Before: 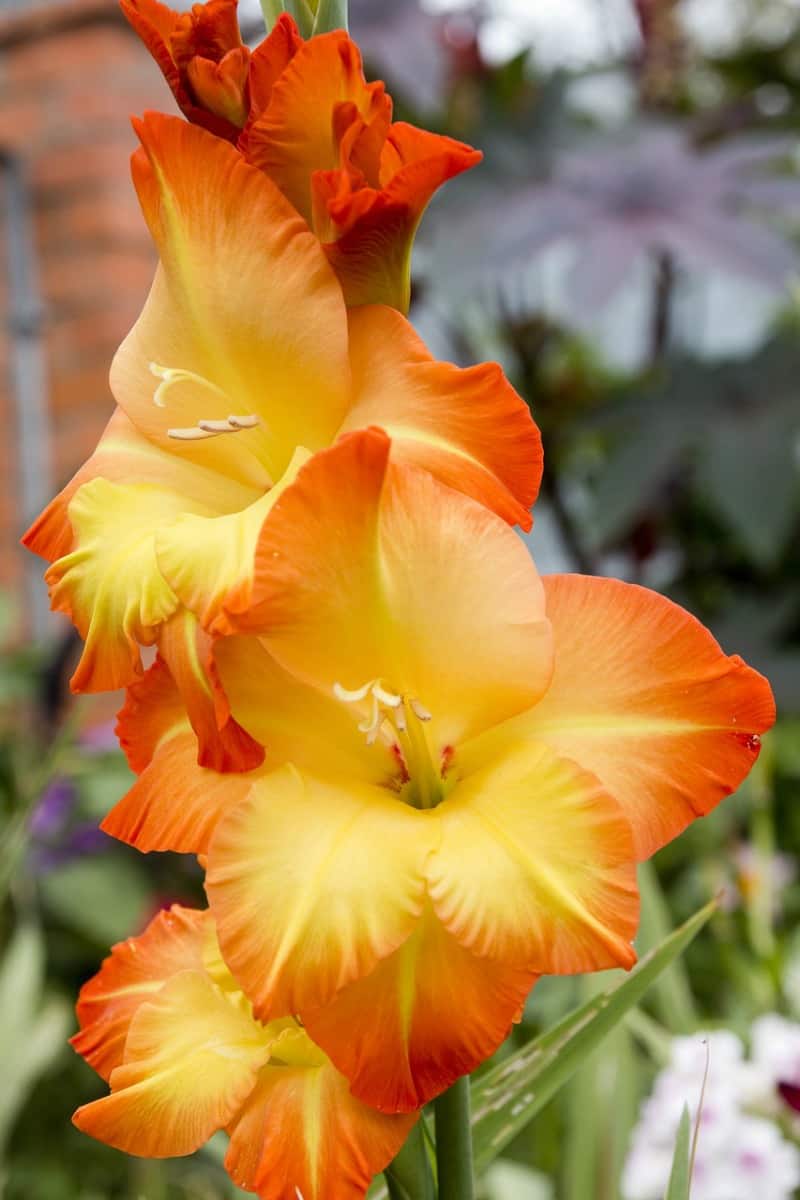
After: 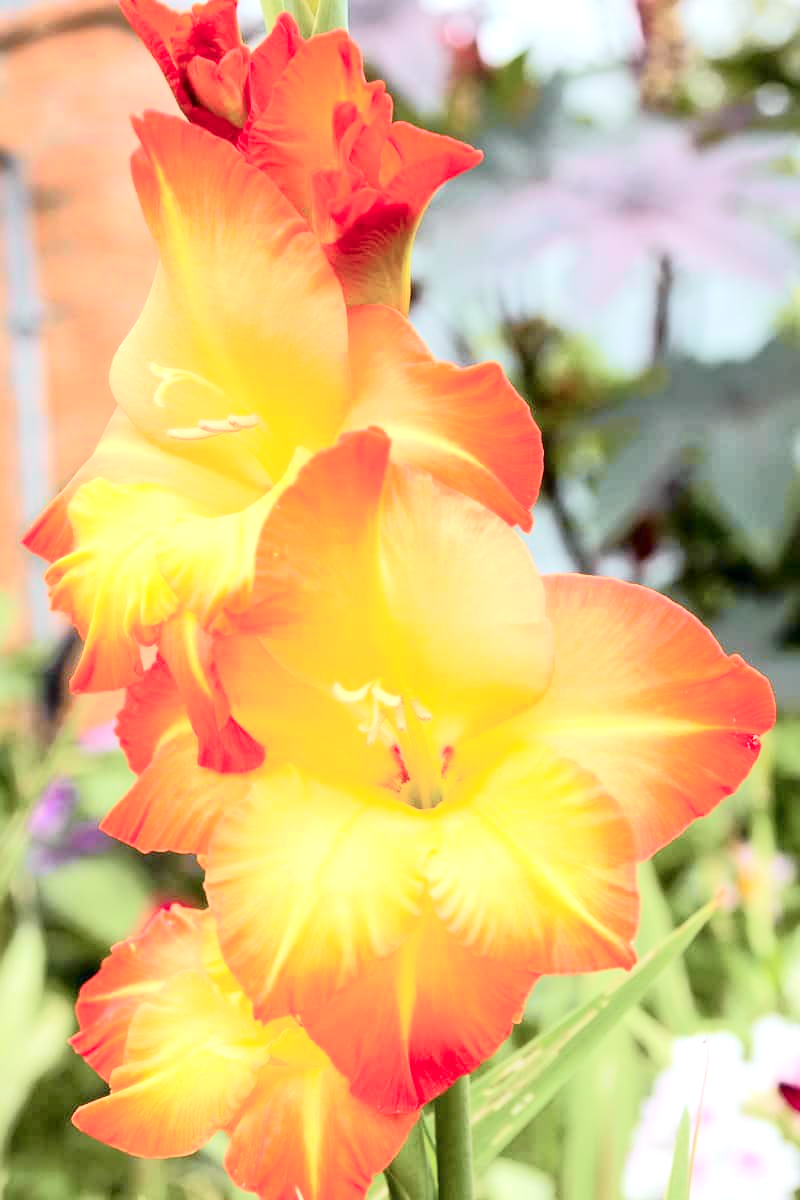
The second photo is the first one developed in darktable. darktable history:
exposure: black level correction 0.001, exposure 1.05 EV, compensate exposure bias true, compensate highlight preservation false
tone curve: curves: ch0 [(0, 0.008) (0.081, 0.044) (0.177, 0.123) (0.283, 0.253) (0.416, 0.449) (0.495, 0.524) (0.661, 0.756) (0.796, 0.859) (1, 0.951)]; ch1 [(0, 0) (0.161, 0.092) (0.35, 0.33) (0.392, 0.392) (0.427, 0.426) (0.479, 0.472) (0.505, 0.5) (0.521, 0.524) (0.567, 0.564) (0.583, 0.588) (0.625, 0.627) (0.678, 0.733) (1, 1)]; ch2 [(0, 0) (0.346, 0.362) (0.404, 0.427) (0.502, 0.499) (0.531, 0.523) (0.544, 0.561) (0.58, 0.59) (0.629, 0.642) (0.717, 0.678) (1, 1)], color space Lab, independent channels, preserve colors none
contrast brightness saturation: brightness 0.15
